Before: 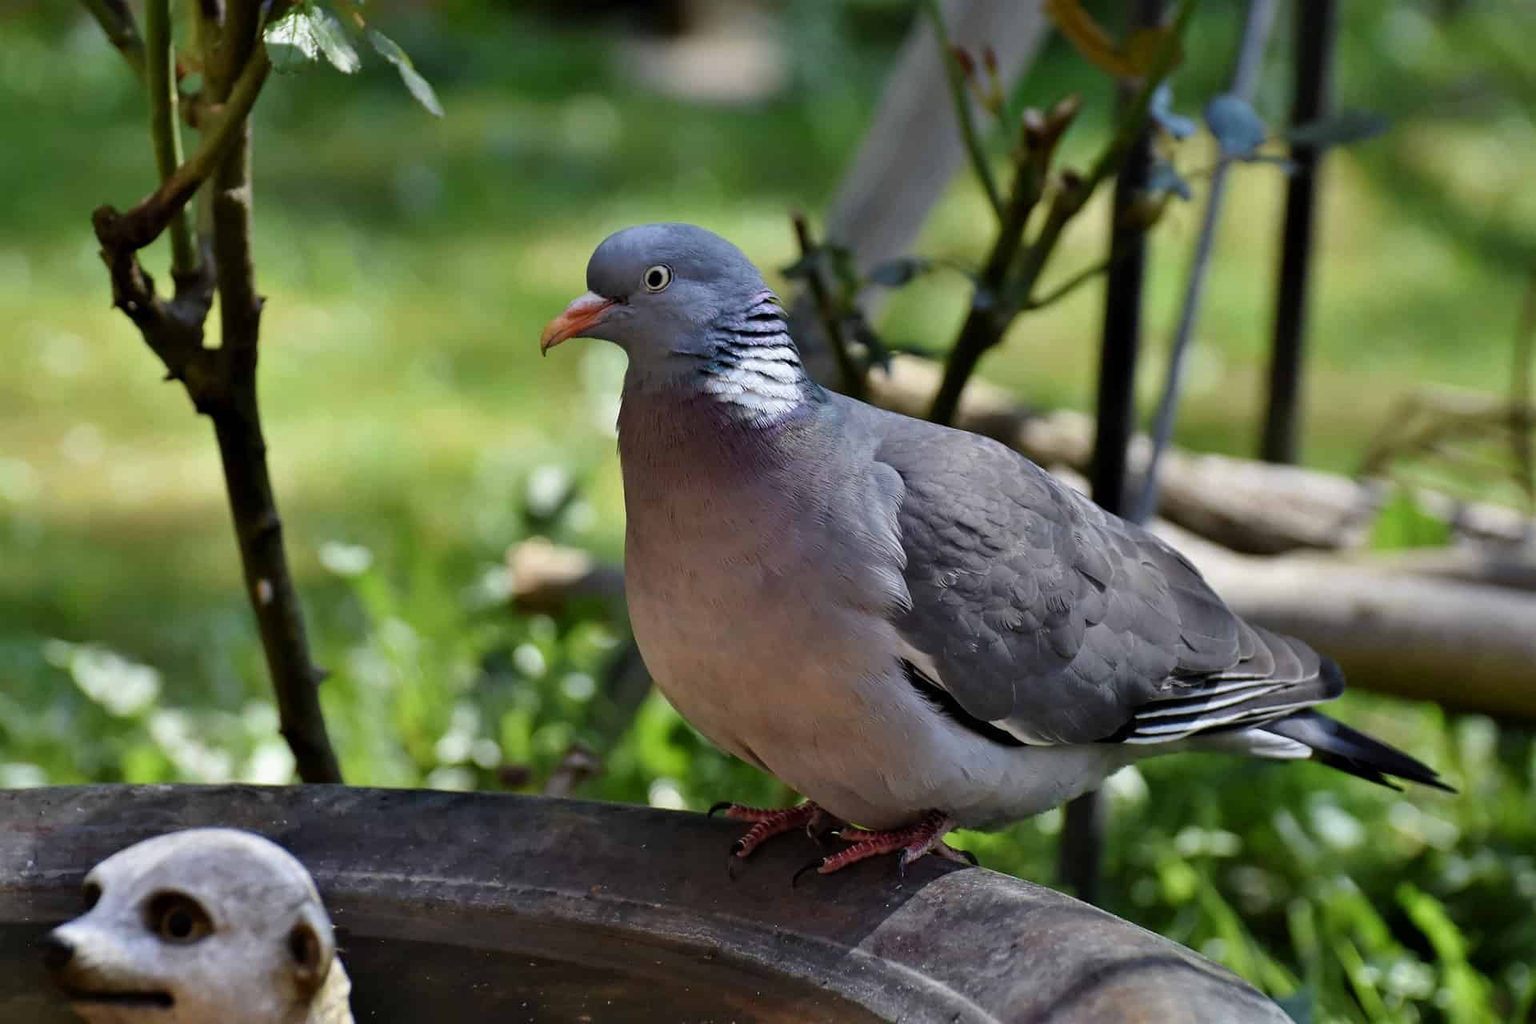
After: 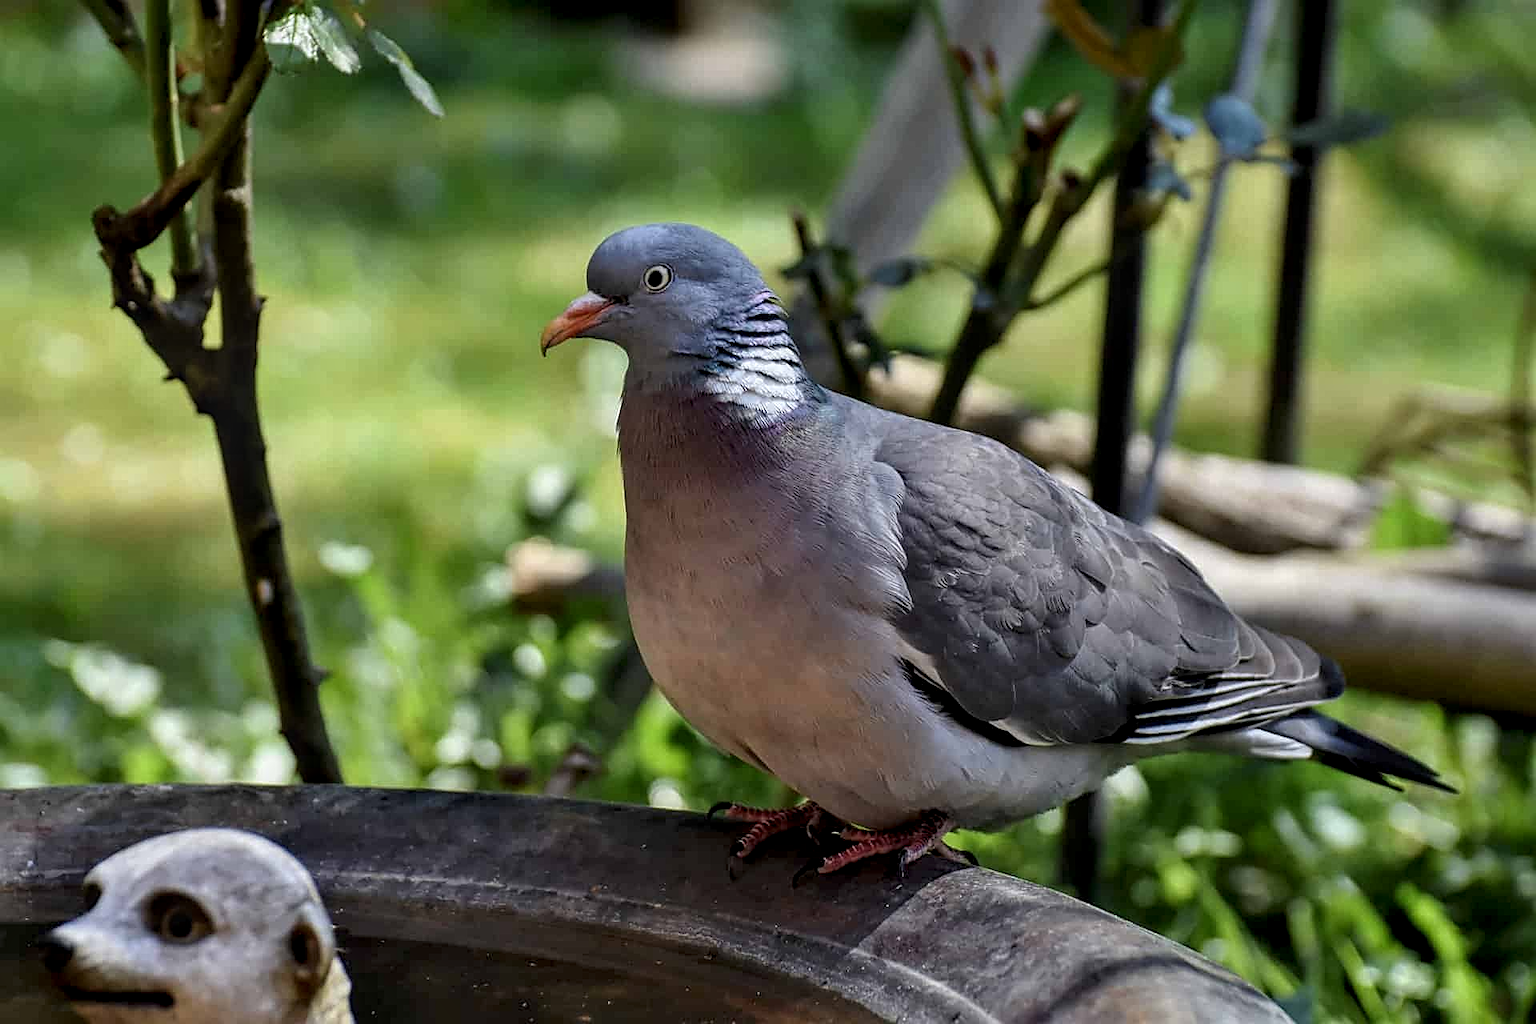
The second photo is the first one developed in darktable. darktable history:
local contrast: highlights 30%, detail 135%
sharpen: on, module defaults
